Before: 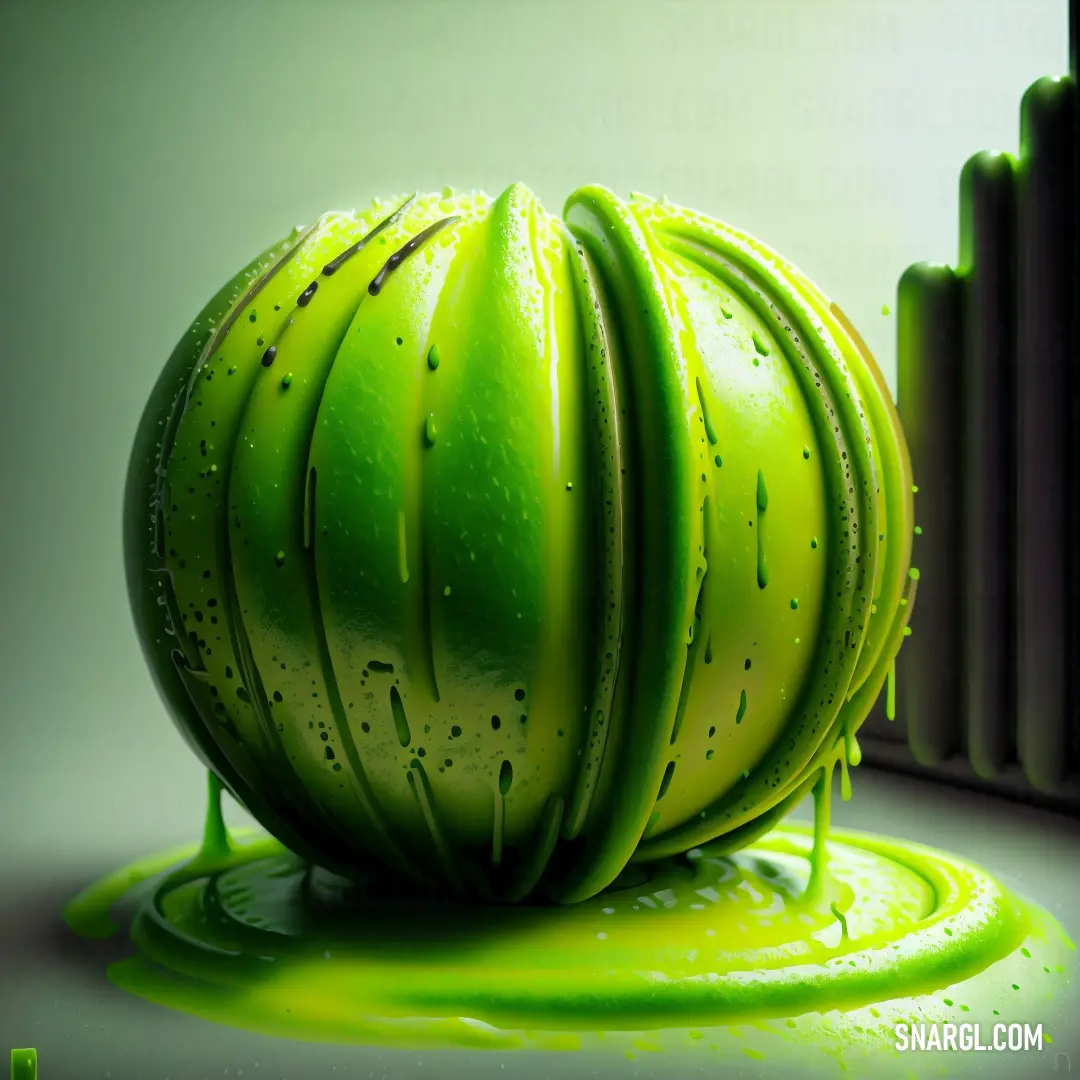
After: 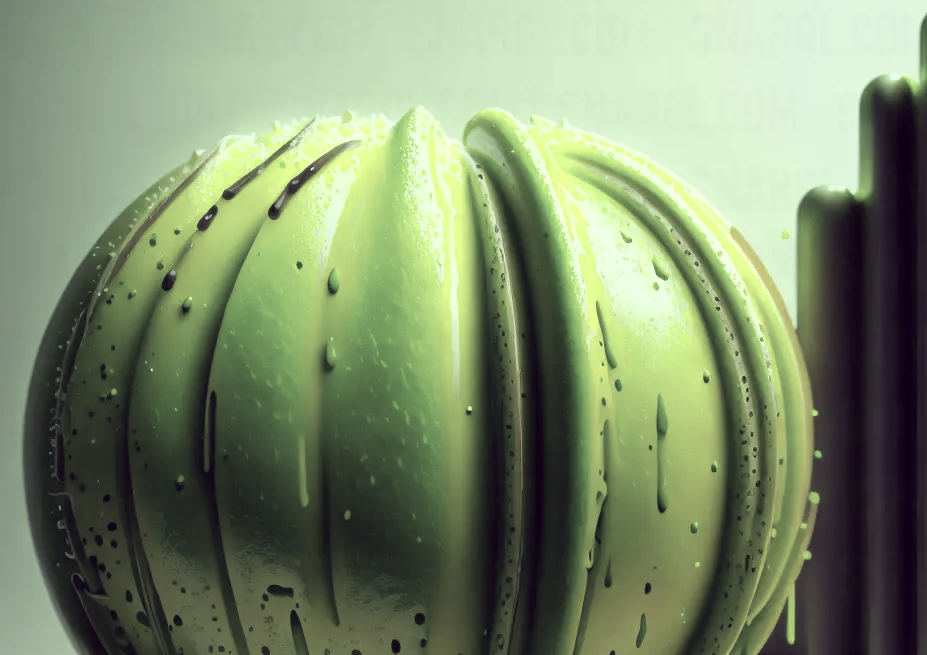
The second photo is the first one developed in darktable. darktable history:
crop and rotate: left 9.285%, top 7.124%, right 4.84%, bottom 32.136%
exposure: exposure 0.132 EV, compensate highlight preservation false
color correction: highlights a* -20.34, highlights b* 20.99, shadows a* 19.41, shadows b* -20.55, saturation 0.432
